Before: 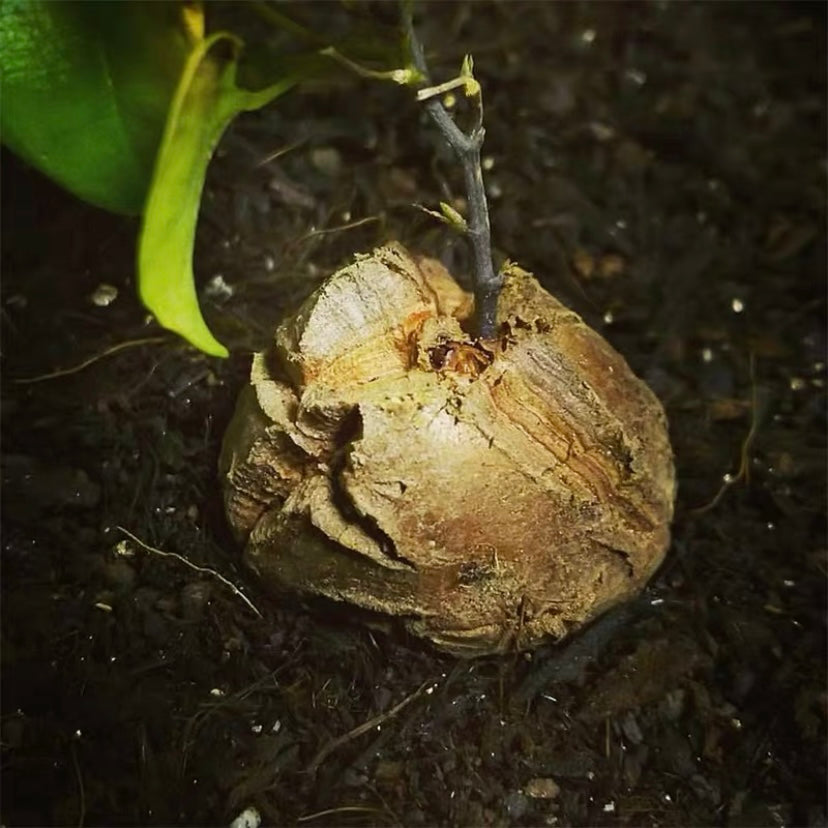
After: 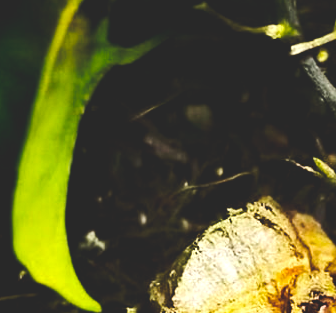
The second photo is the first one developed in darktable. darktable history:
tone equalizer: -8 EV -0.75 EV, -7 EV -0.7 EV, -6 EV -0.6 EV, -5 EV -0.4 EV, -3 EV 0.4 EV, -2 EV 0.6 EV, -1 EV 0.7 EV, +0 EV 0.75 EV, edges refinement/feathering 500, mask exposure compensation -1.57 EV, preserve details no
tone curve: curves: ch0 [(0, 0) (0.003, 0.161) (0.011, 0.161) (0.025, 0.161) (0.044, 0.161) (0.069, 0.161) (0.1, 0.161) (0.136, 0.163) (0.177, 0.179) (0.224, 0.207) (0.277, 0.243) (0.335, 0.292) (0.399, 0.361) (0.468, 0.452) (0.543, 0.547) (0.623, 0.638) (0.709, 0.731) (0.801, 0.826) (0.898, 0.911) (1, 1)], preserve colors none
color balance rgb: perceptual saturation grading › global saturation 20%, global vibrance 20%
crop: left 15.452%, top 5.459%, right 43.956%, bottom 56.62%
color zones: curves: ch0 [(0, 0.613) (0.01, 0.613) (0.245, 0.448) (0.498, 0.529) (0.642, 0.665) (0.879, 0.777) (0.99, 0.613)]; ch1 [(0, 0) (0.143, 0) (0.286, 0) (0.429, 0) (0.571, 0) (0.714, 0) (0.857, 0)], mix -93.41%
